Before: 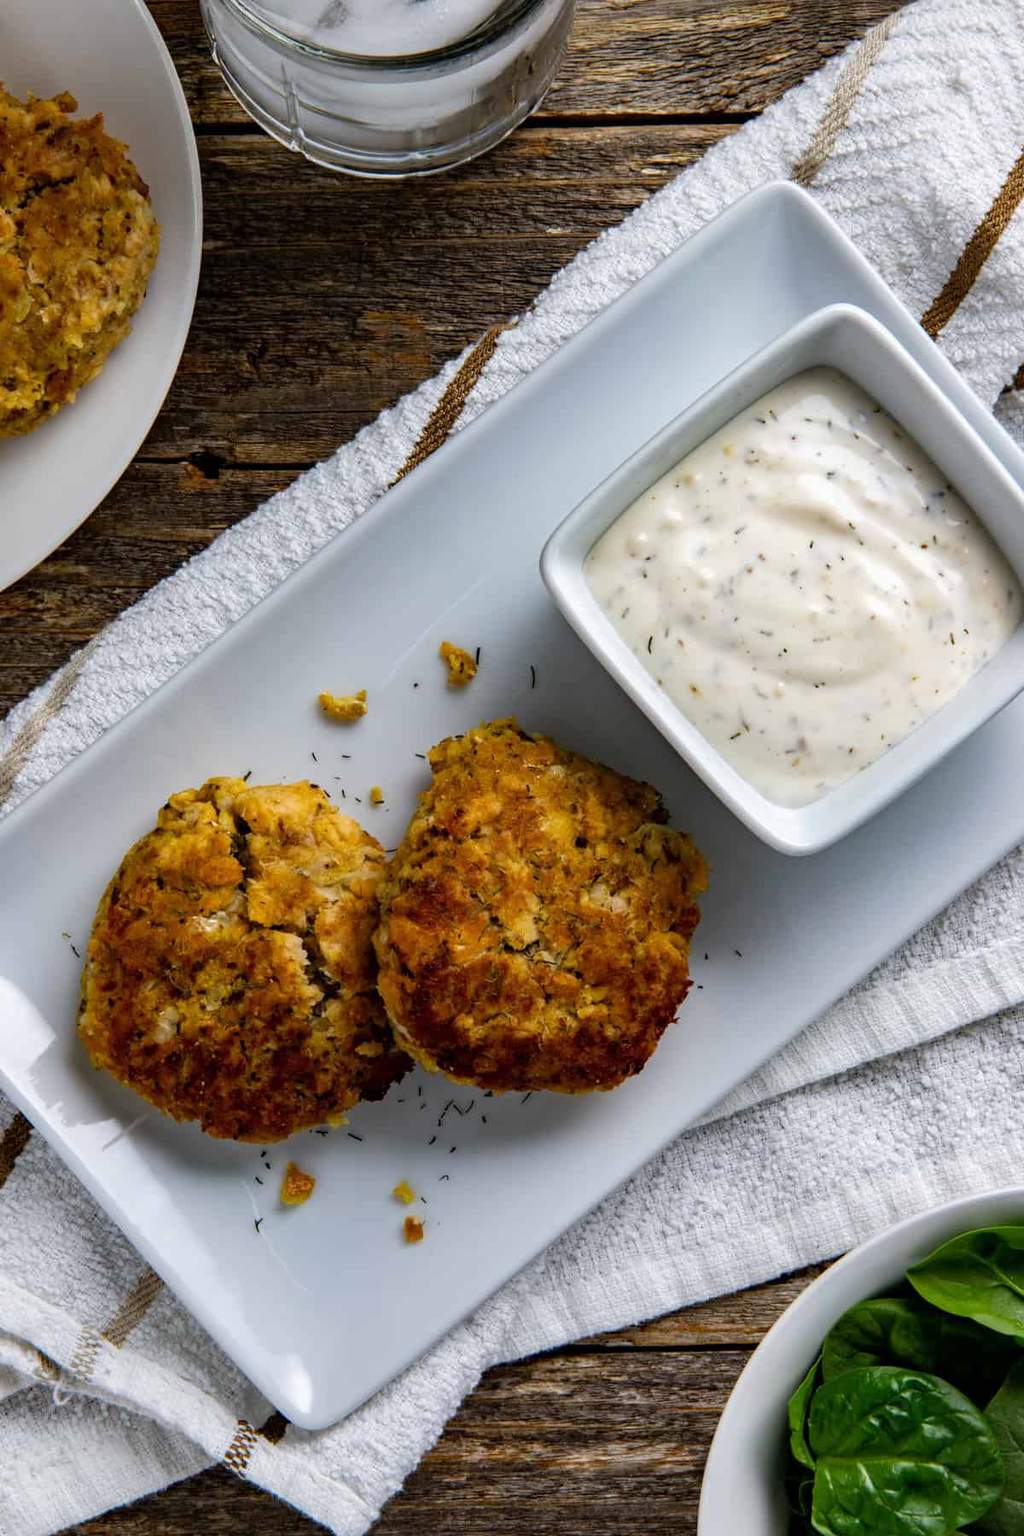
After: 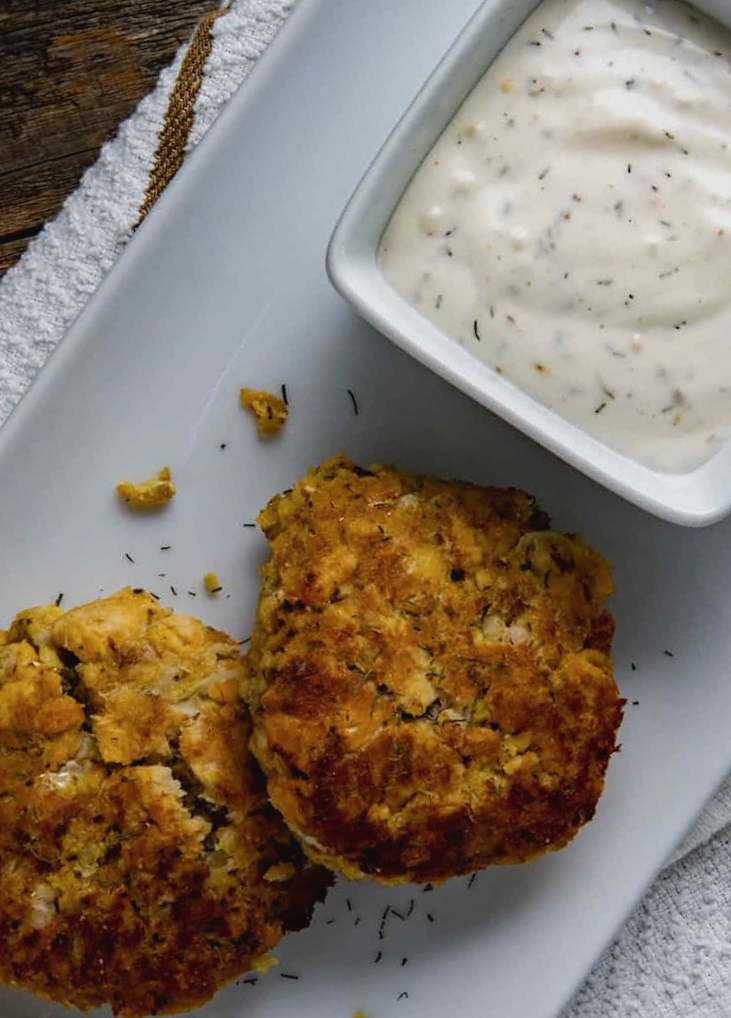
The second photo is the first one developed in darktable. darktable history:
exposure: black level correction 0.001, exposure -0.125 EV, compensate exposure bias true, compensate highlight preservation false
contrast brightness saturation: contrast -0.08, brightness -0.04, saturation -0.11
crop and rotate: left 22.516%, right 21.234%
rotate and perspective: rotation -14.8°, crop left 0.1, crop right 0.903, crop top 0.25, crop bottom 0.748
